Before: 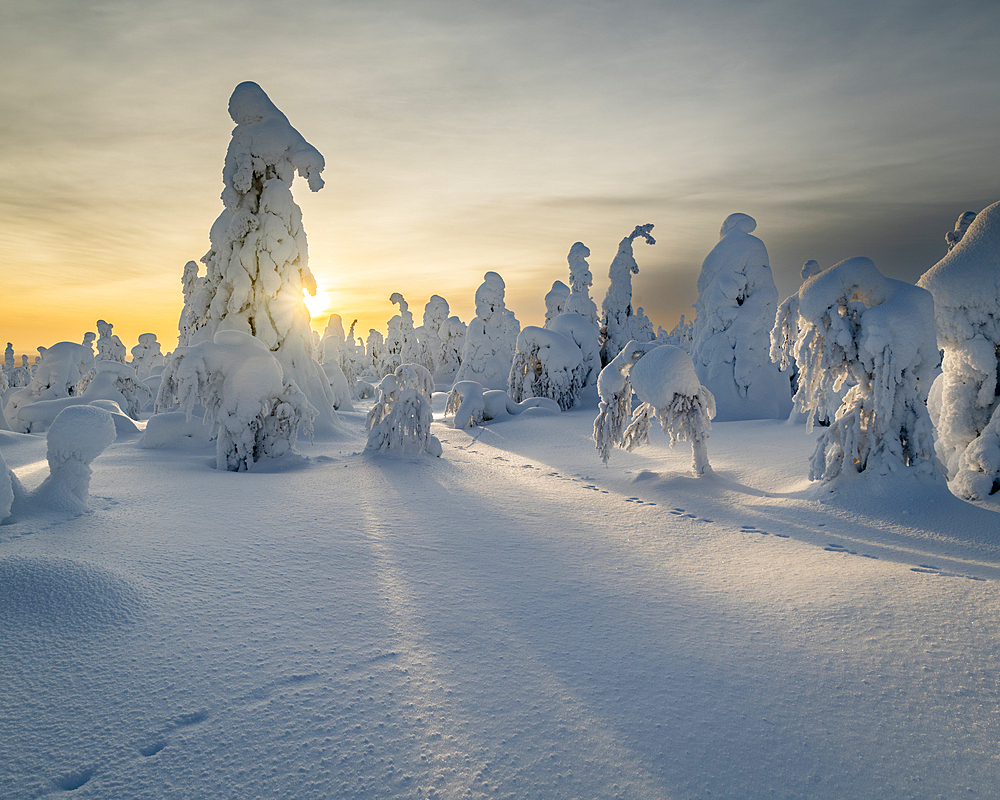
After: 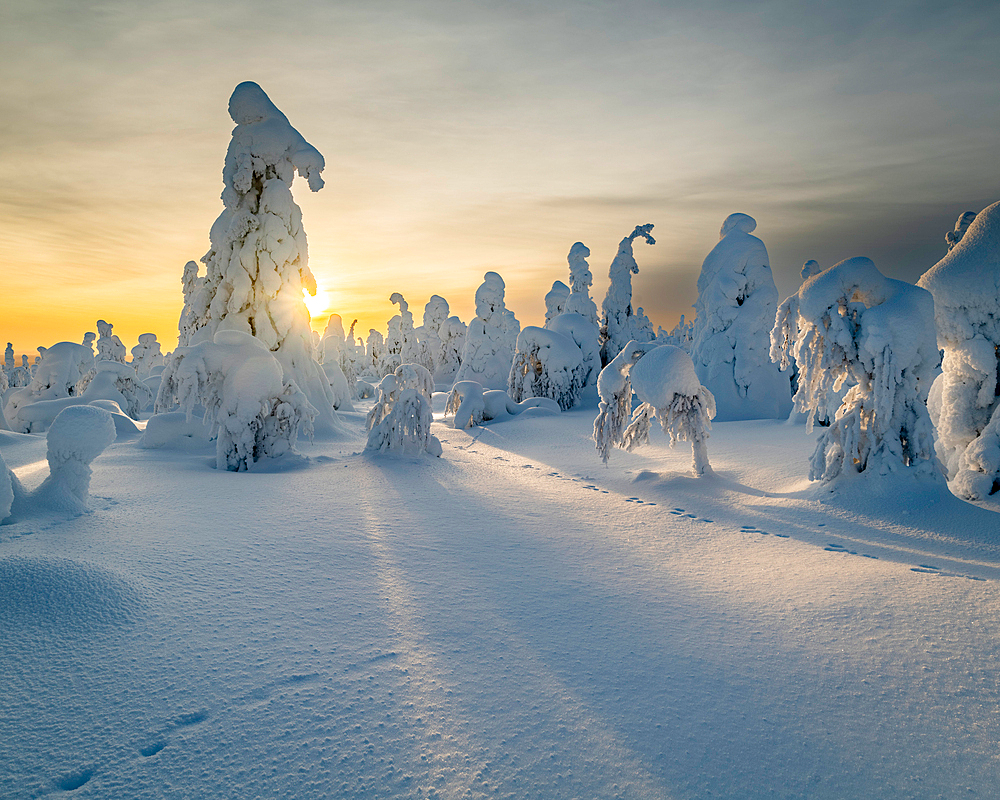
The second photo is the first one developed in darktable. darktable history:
color zones: curves: ch1 [(0, 0.292) (0.001, 0.292) (0.2, 0.264) (0.4, 0.248) (0.6, 0.248) (0.8, 0.264) (0.999, 0.292) (1, 0.292)], mix -122.75%
